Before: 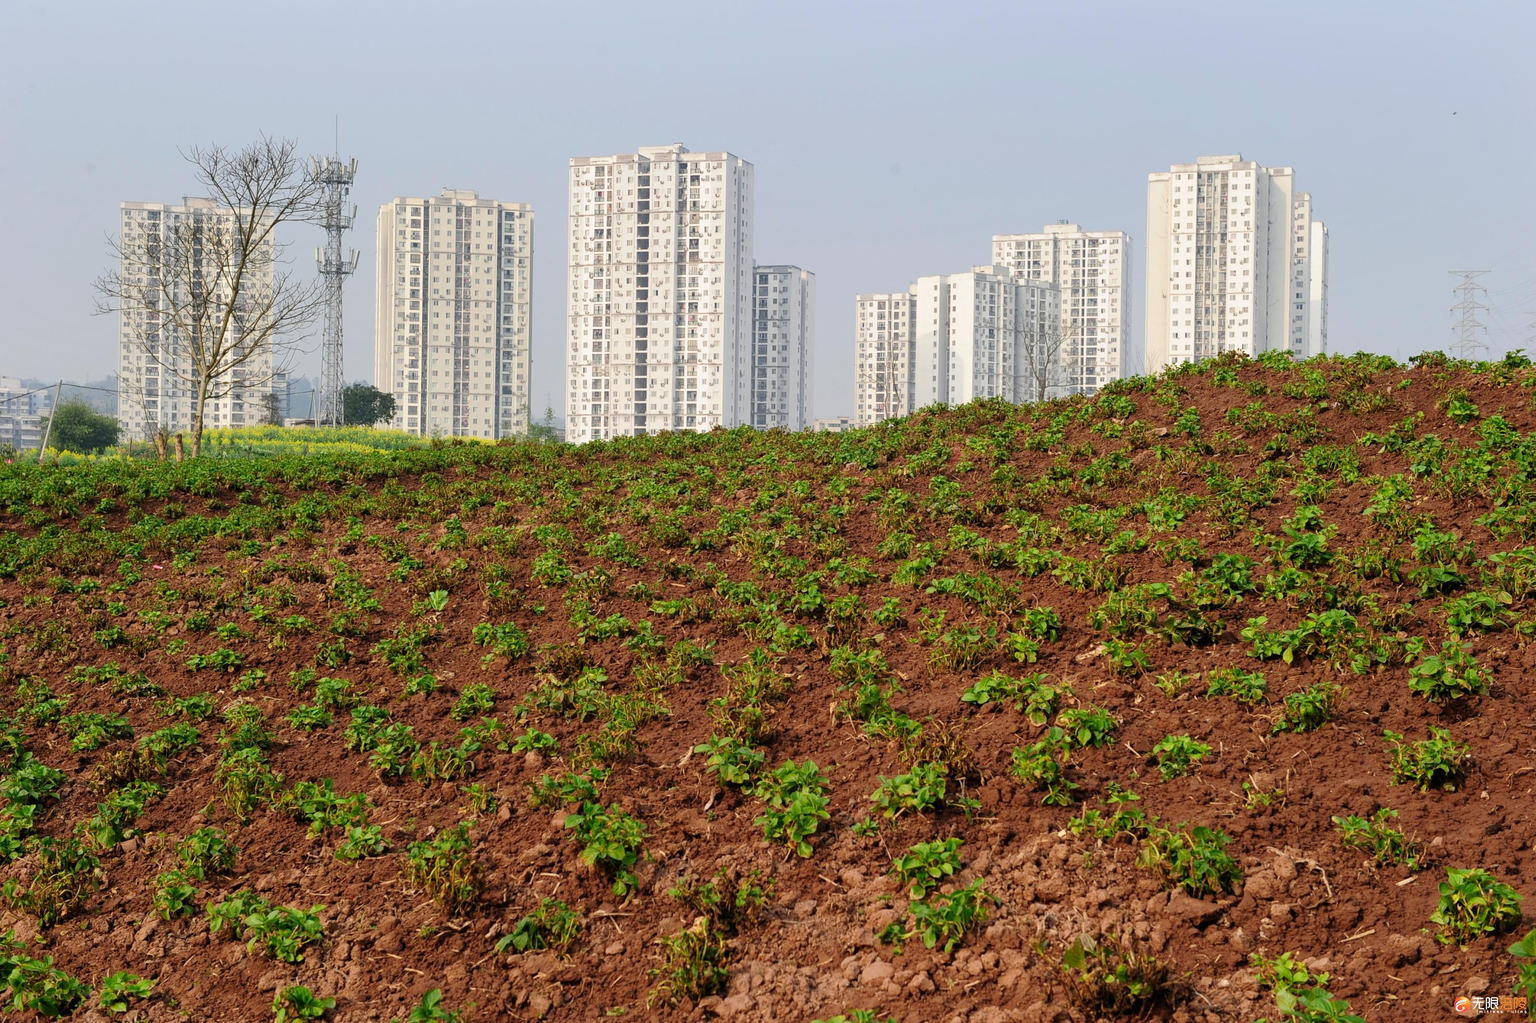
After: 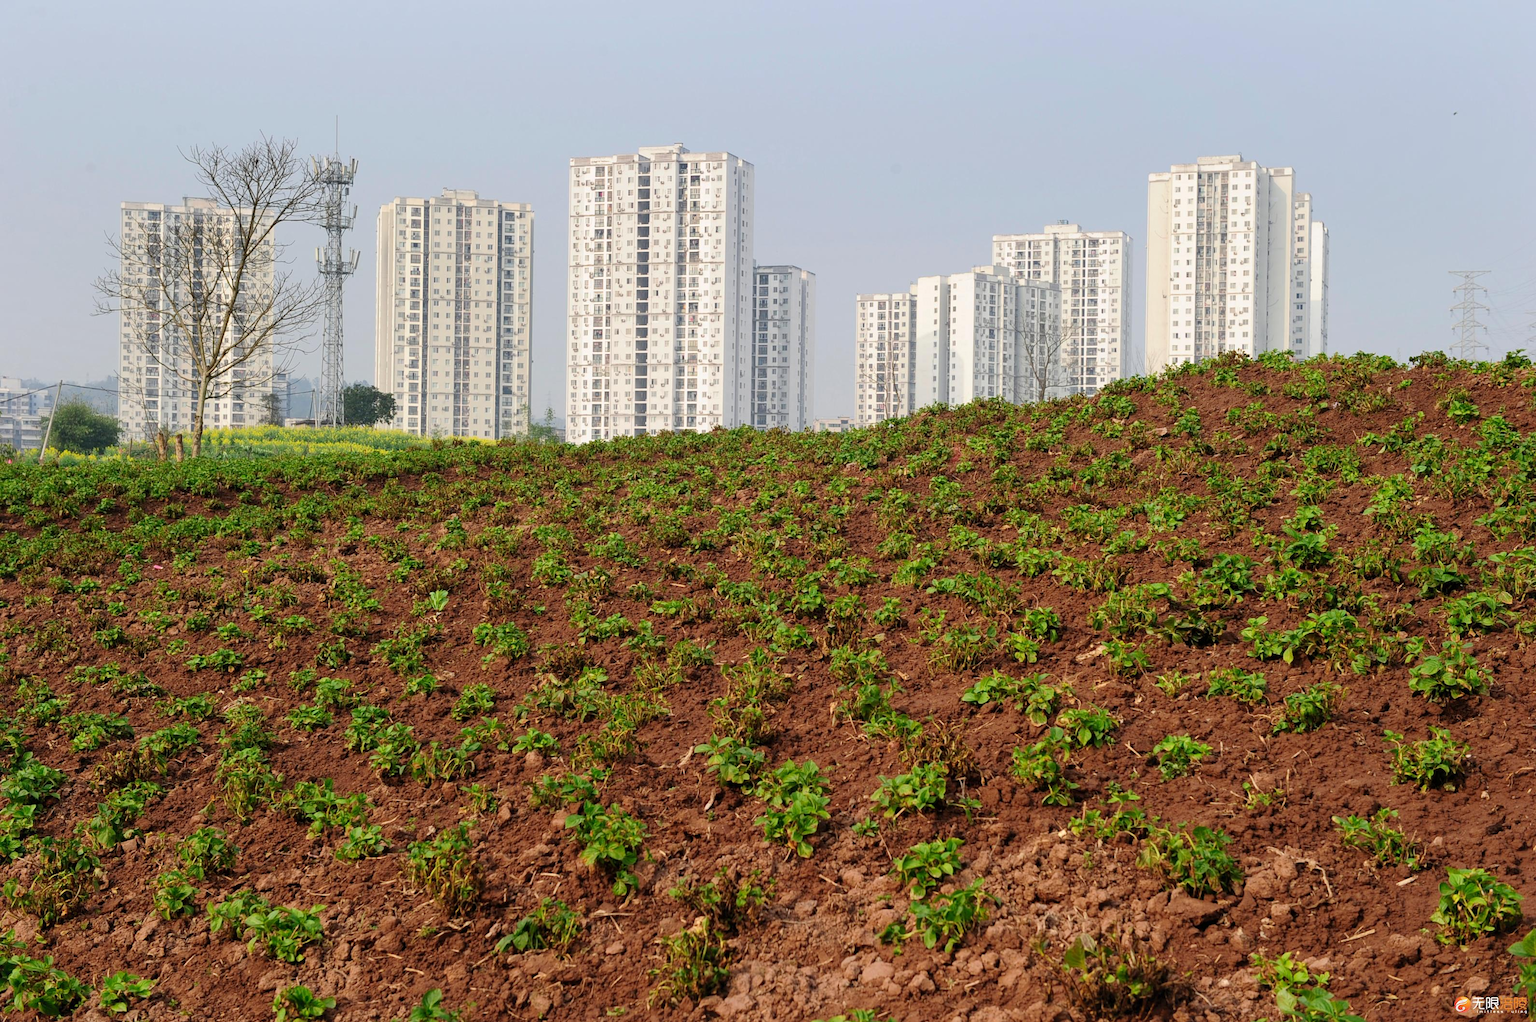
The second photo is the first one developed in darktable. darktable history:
shadows and highlights: shadows 62.2, white point adjustment 0.558, highlights -33.29, compress 83.44%
